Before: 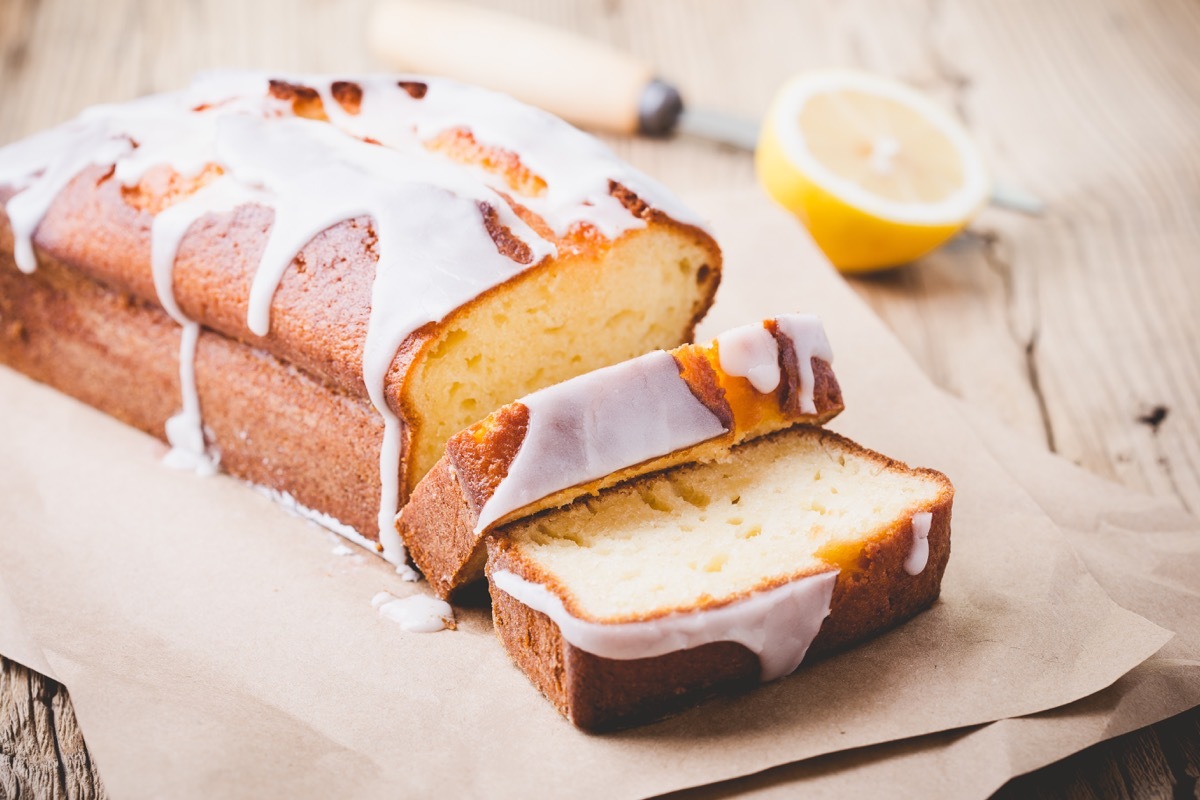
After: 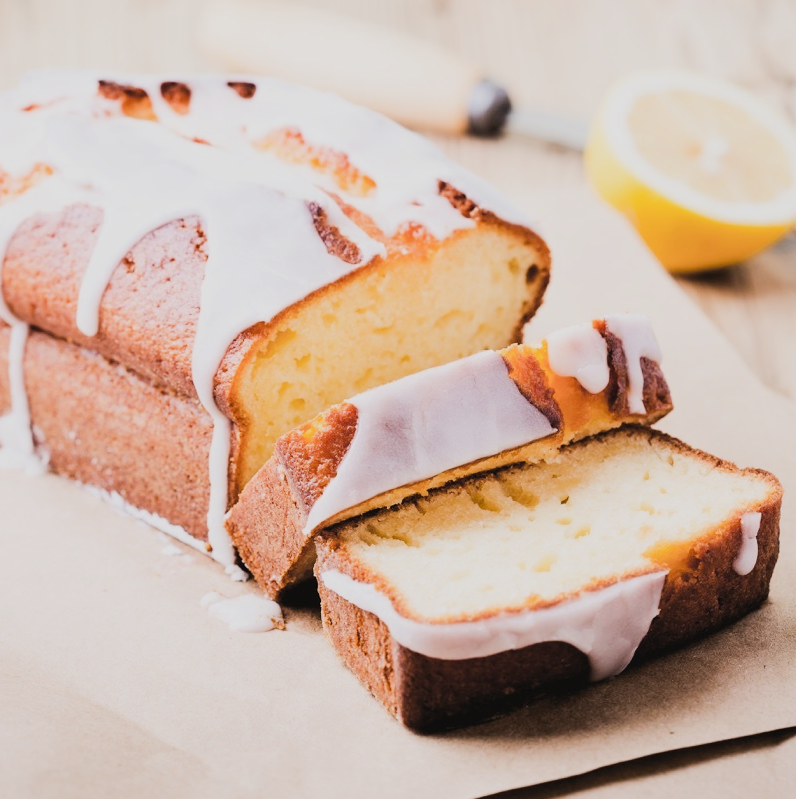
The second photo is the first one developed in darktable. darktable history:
filmic rgb: black relative exposure -7.21 EV, white relative exposure 5.35 EV, hardness 3.03
tone equalizer: -8 EV -0.713 EV, -7 EV -0.672 EV, -6 EV -0.61 EV, -5 EV -0.373 EV, -3 EV 0.4 EV, -2 EV 0.6 EV, -1 EV 0.686 EV, +0 EV 0.732 EV, edges refinement/feathering 500, mask exposure compensation -1.57 EV, preserve details no
crop and rotate: left 14.293%, right 19.291%
